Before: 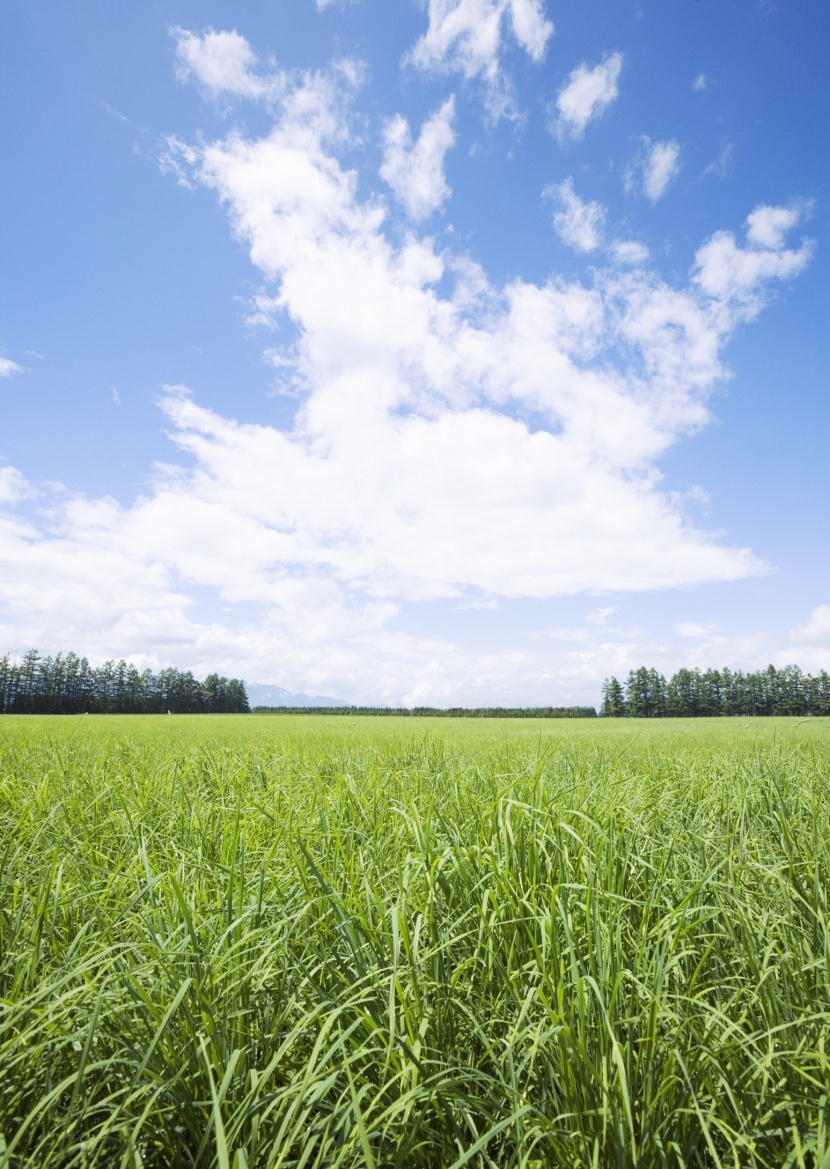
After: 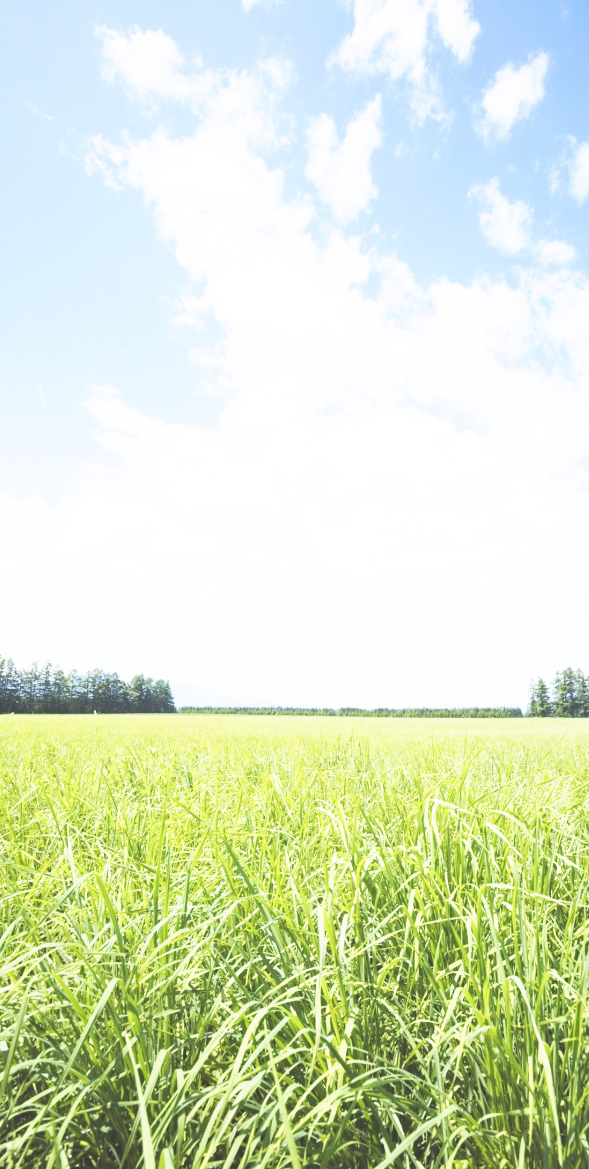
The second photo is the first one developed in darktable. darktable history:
crop and rotate: left 8.955%, right 20.081%
base curve: curves: ch0 [(0, 0) (0.007, 0.004) (0.027, 0.03) (0.046, 0.07) (0.207, 0.54) (0.442, 0.872) (0.673, 0.972) (1, 1)], preserve colors none
exposure: black level correction -0.03, compensate highlight preservation false
